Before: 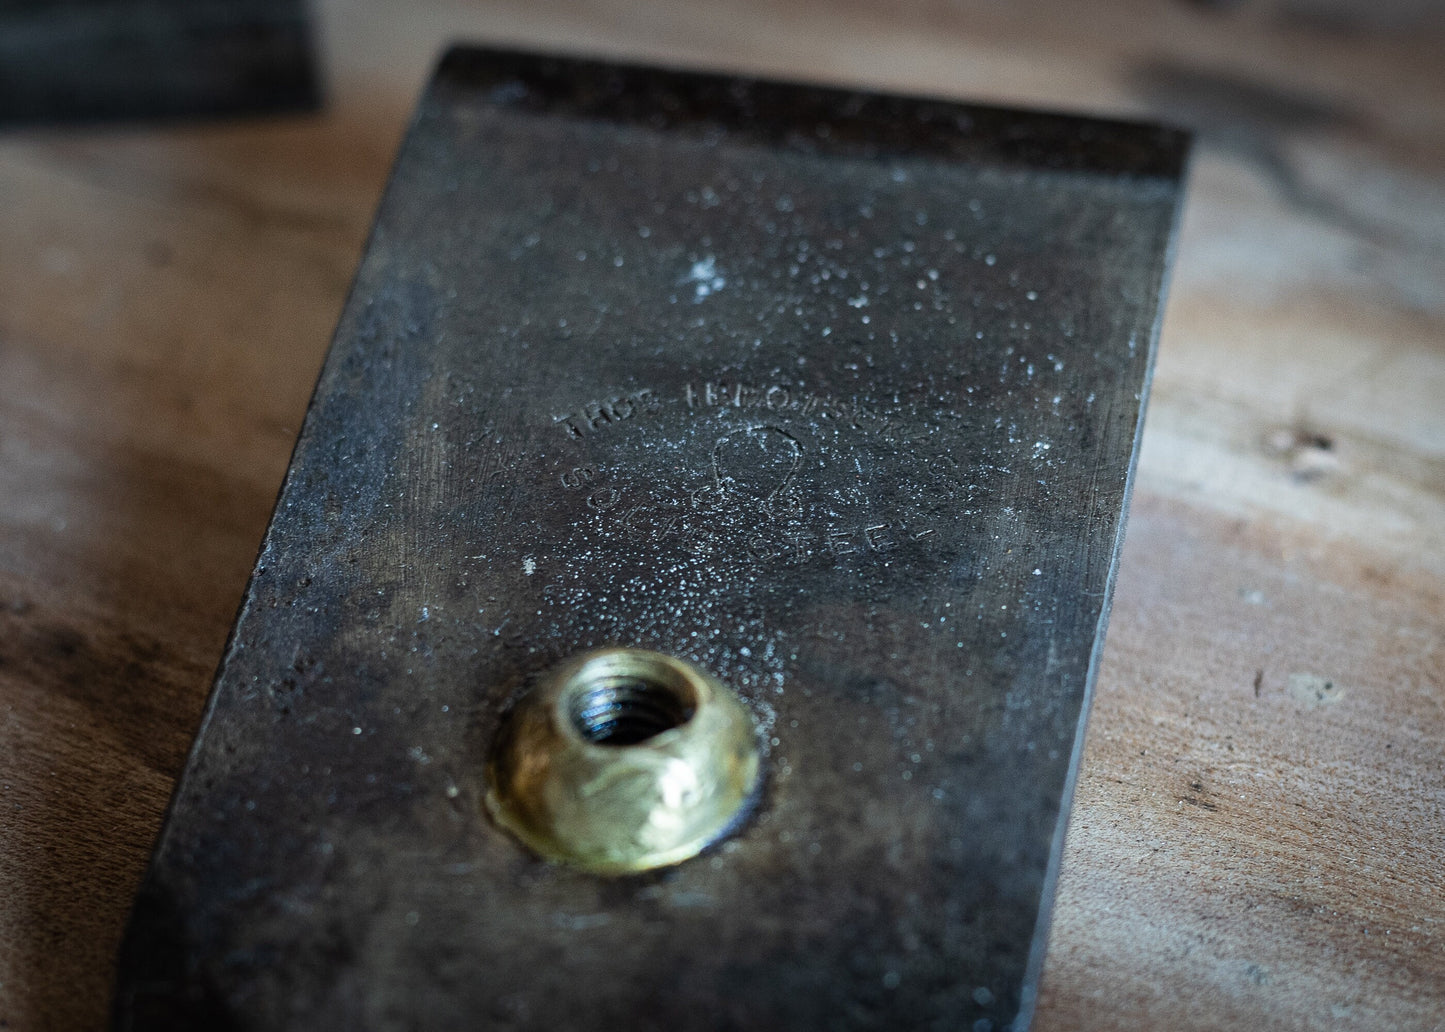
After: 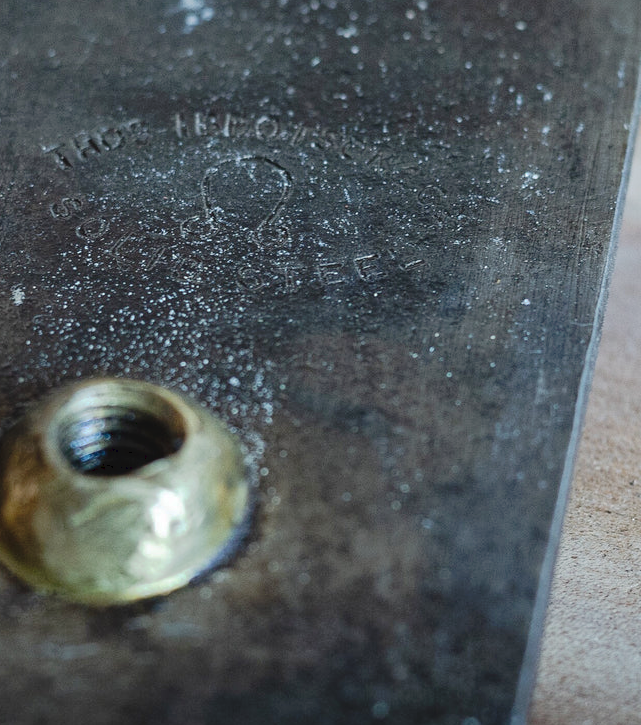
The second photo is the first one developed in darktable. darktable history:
crop: left 35.432%, top 26.233%, right 20.145%, bottom 3.432%
tone curve: curves: ch0 [(0, 0) (0.003, 0.048) (0.011, 0.055) (0.025, 0.065) (0.044, 0.089) (0.069, 0.111) (0.1, 0.132) (0.136, 0.163) (0.177, 0.21) (0.224, 0.259) (0.277, 0.323) (0.335, 0.385) (0.399, 0.442) (0.468, 0.508) (0.543, 0.578) (0.623, 0.648) (0.709, 0.716) (0.801, 0.781) (0.898, 0.845) (1, 1)], preserve colors none
